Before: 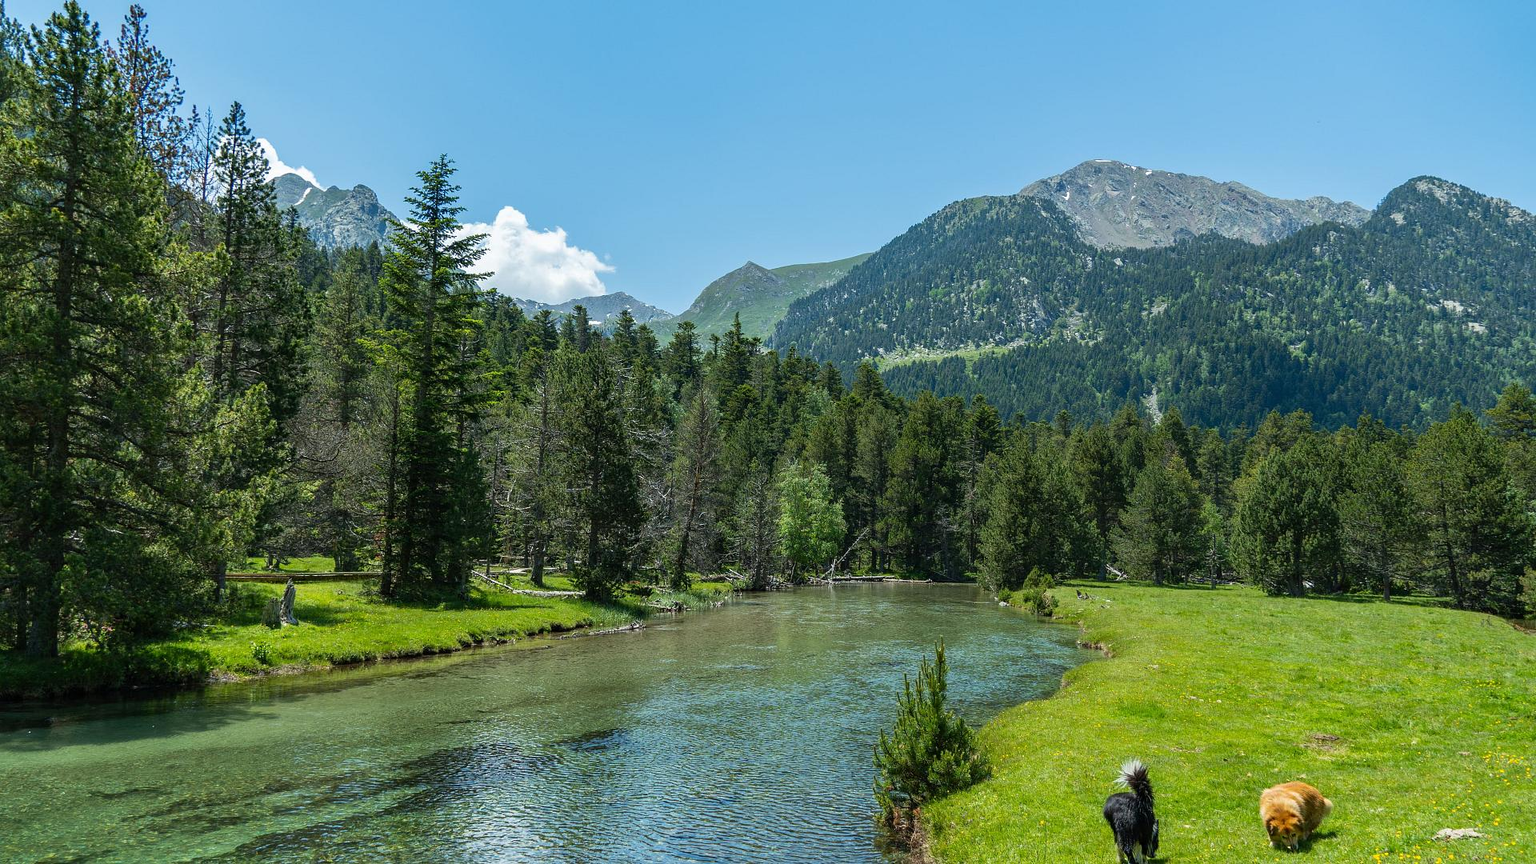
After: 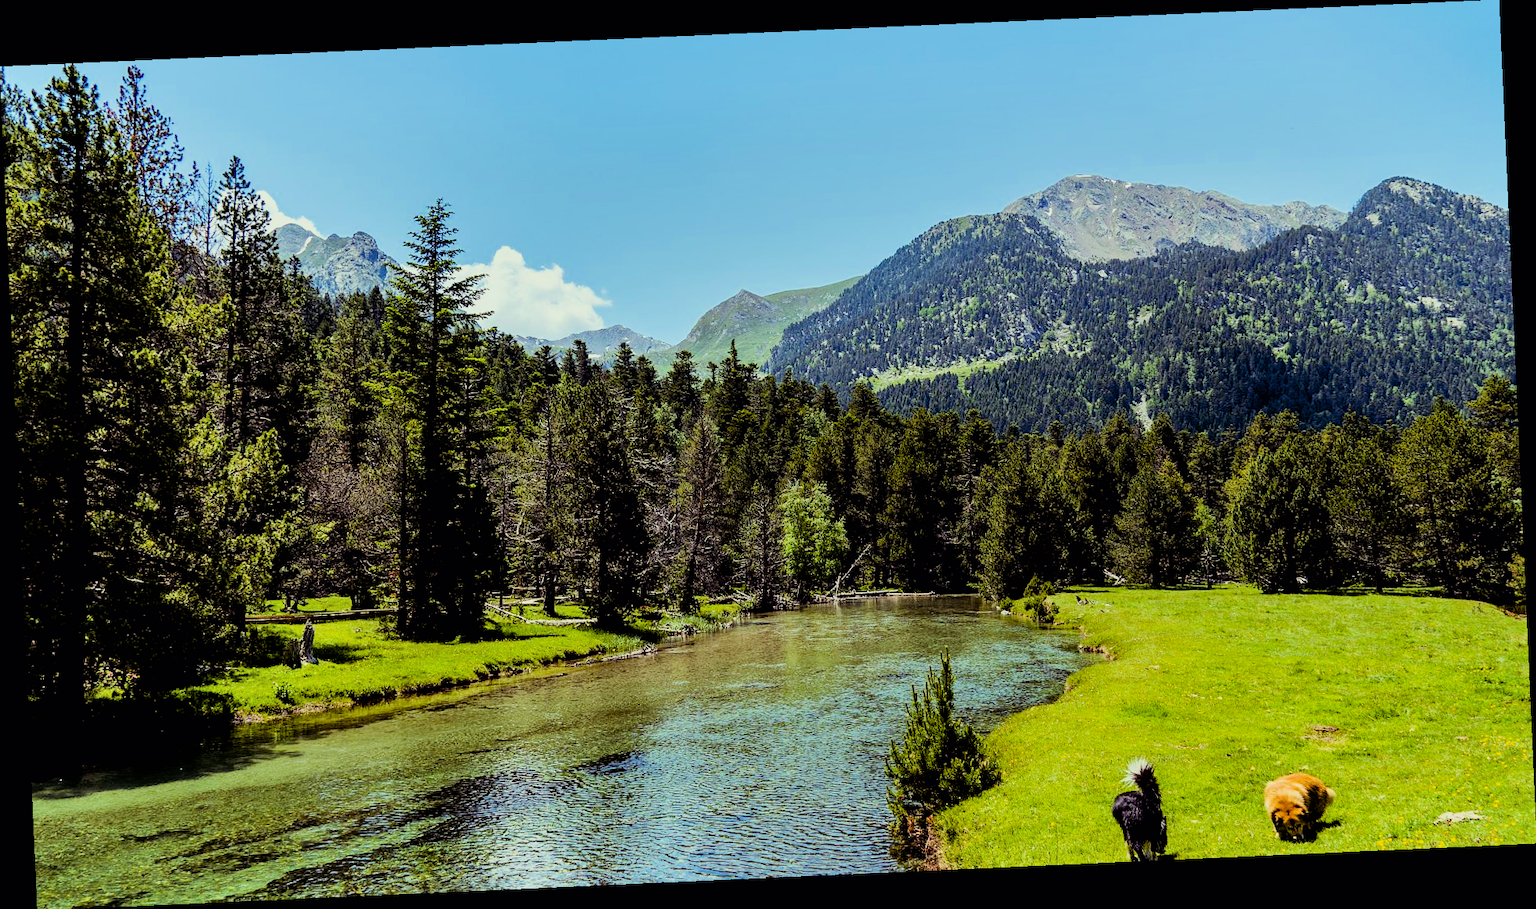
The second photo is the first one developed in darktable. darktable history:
rotate and perspective: rotation -2.56°, automatic cropping off
shadows and highlights: shadows 25, highlights -48, soften with gaussian
filmic rgb: black relative exposure -6.15 EV, white relative exposure 6.96 EV, hardness 2.23, color science v6 (2022)
color balance rgb: shadows lift › luminance -21.66%, shadows lift › chroma 8.98%, shadows lift › hue 283.37°, power › chroma 1.55%, power › hue 25.59°, highlights gain › luminance 6.08%, highlights gain › chroma 2.55%, highlights gain › hue 90°, global offset › luminance -0.87%, perceptual saturation grading › global saturation 27.49%, perceptual saturation grading › highlights -28.39%, perceptual saturation grading › mid-tones 15.22%, perceptual saturation grading › shadows 33.98%, perceptual brilliance grading › highlights 10%, perceptual brilliance grading › mid-tones 5%
tone equalizer: -8 EV -0.75 EV, -7 EV -0.7 EV, -6 EV -0.6 EV, -5 EV -0.4 EV, -3 EV 0.4 EV, -2 EV 0.6 EV, -1 EV 0.7 EV, +0 EV 0.75 EV, edges refinement/feathering 500, mask exposure compensation -1.57 EV, preserve details no
